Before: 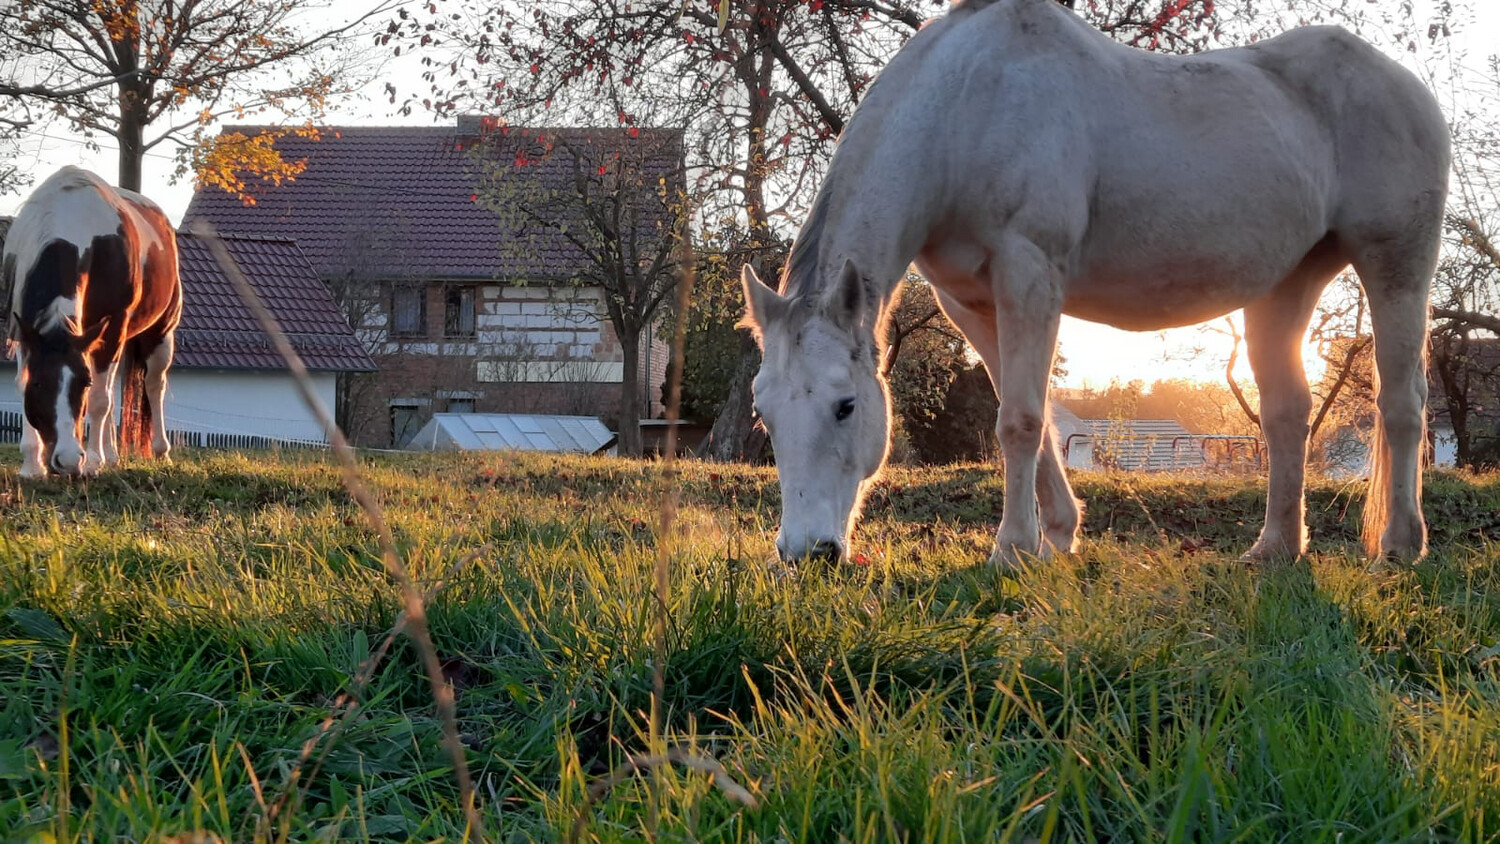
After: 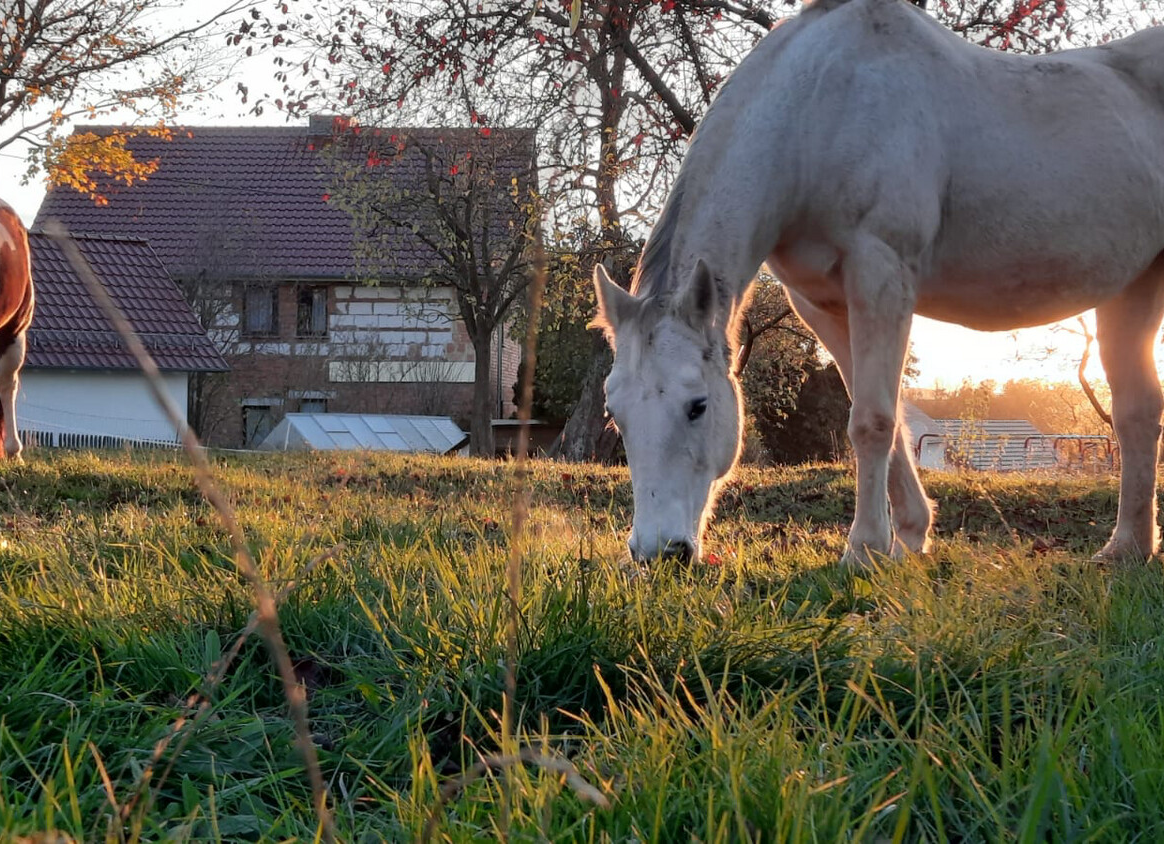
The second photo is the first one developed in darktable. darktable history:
crop: left 9.88%, right 12.481%
